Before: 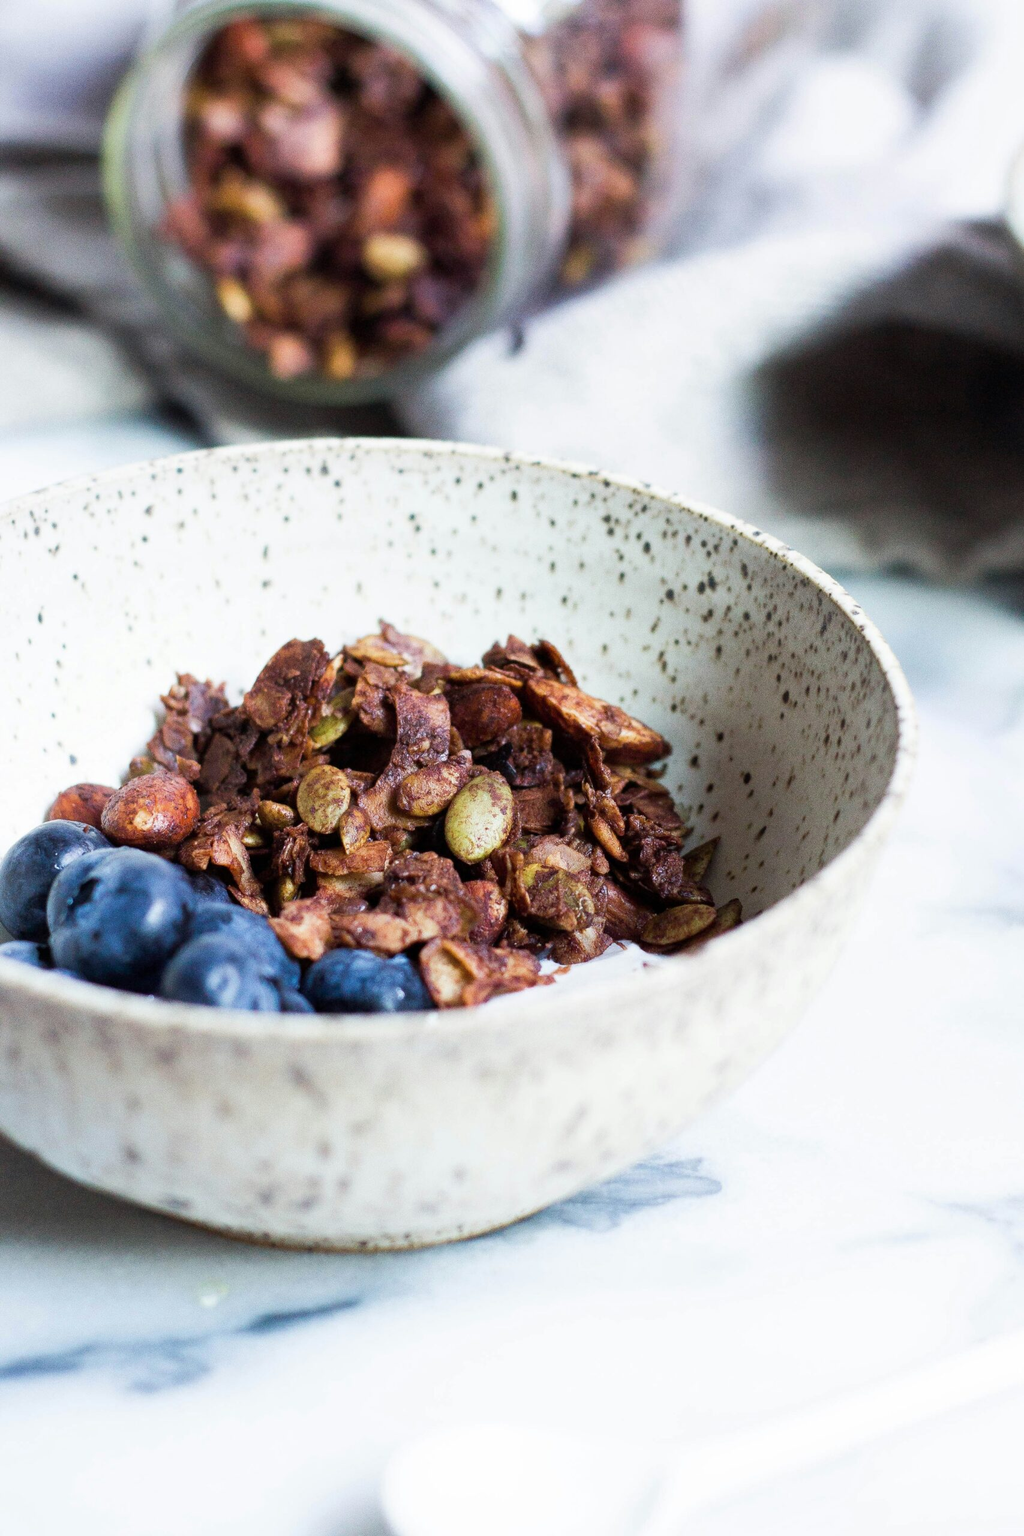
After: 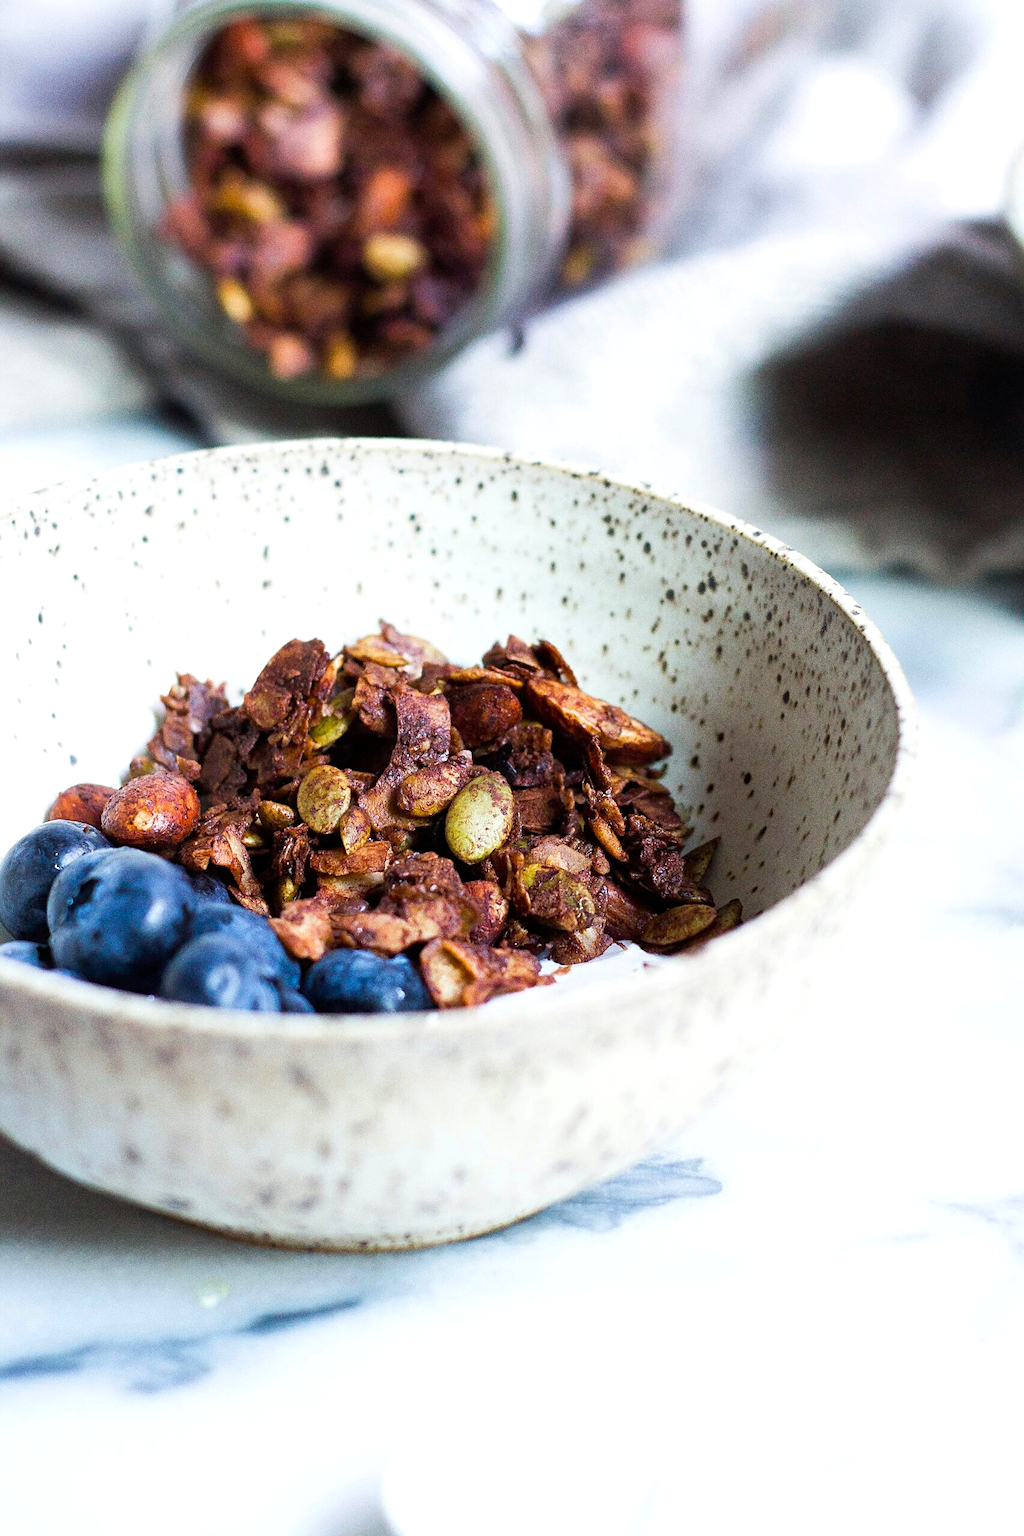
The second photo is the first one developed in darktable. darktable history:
sharpen: on, module defaults
color balance: contrast 6.48%, output saturation 113.3%
